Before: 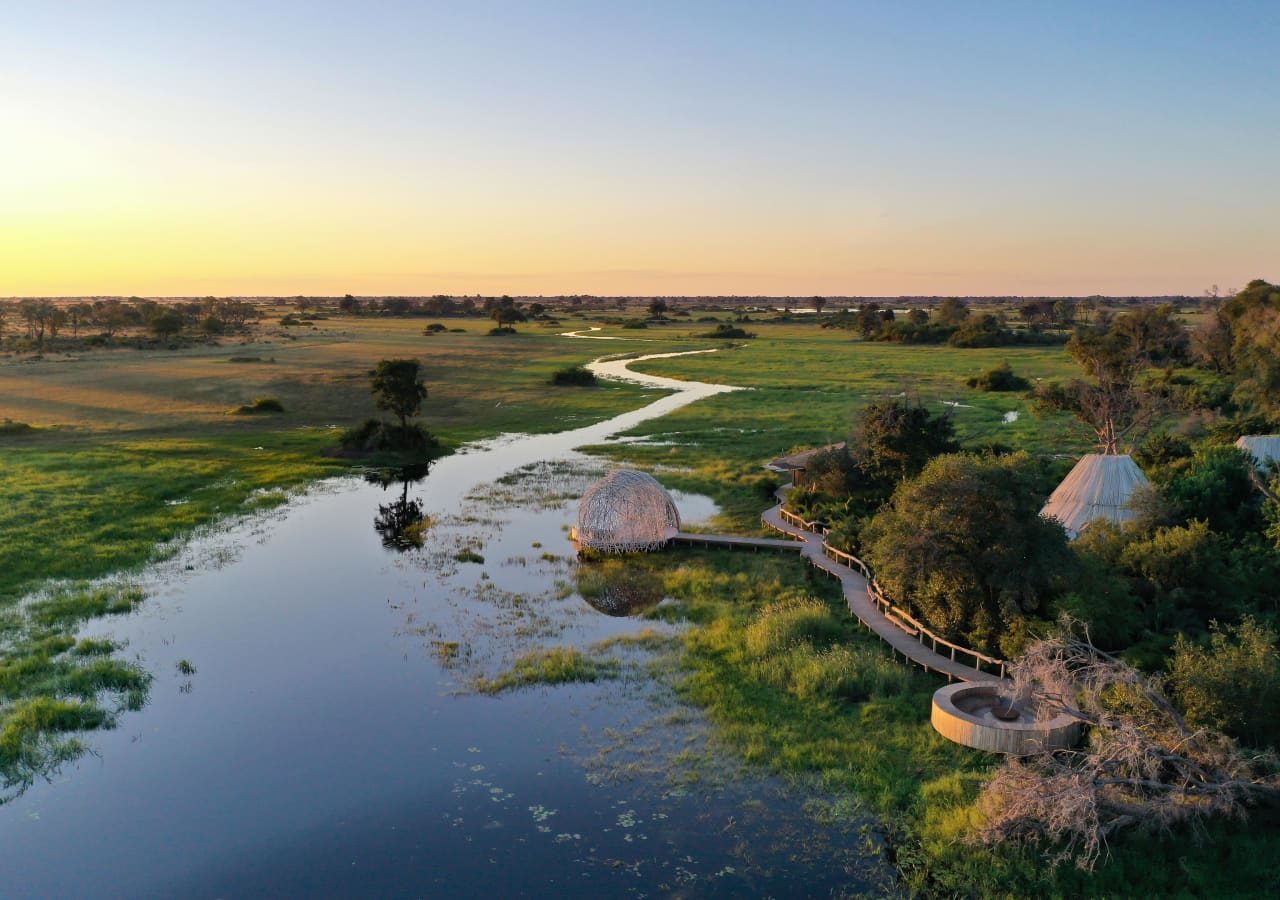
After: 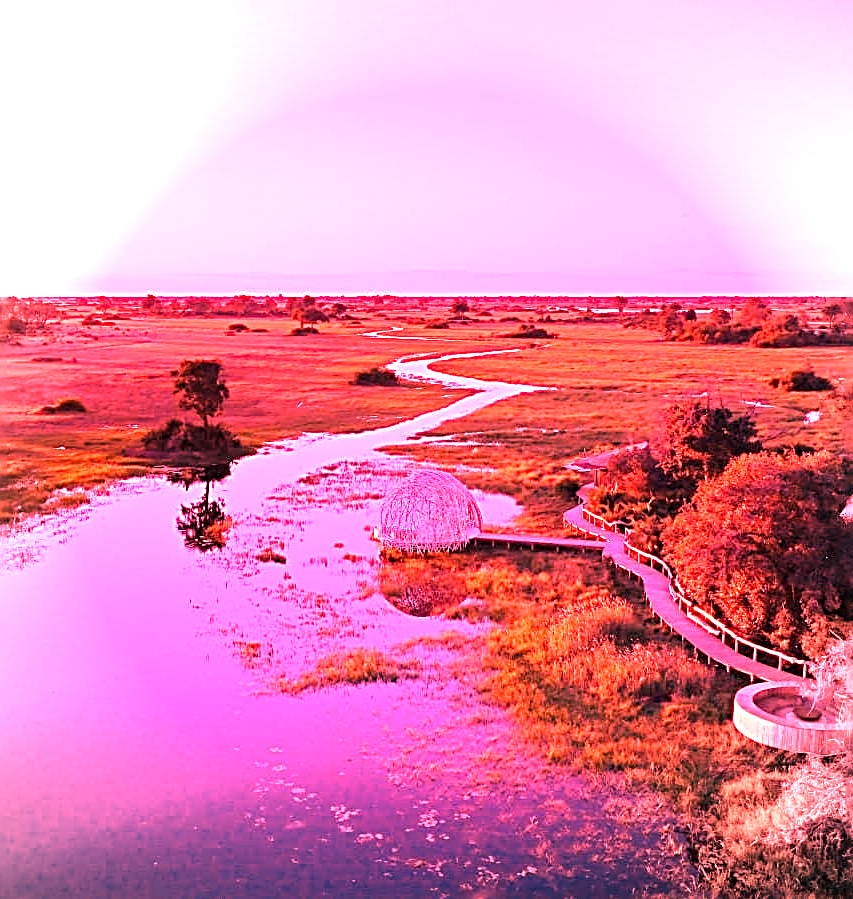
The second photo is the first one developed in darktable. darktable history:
white balance: red 4.26, blue 1.802
vignetting: fall-off radius 60.92%
crop and rotate: left 15.546%, right 17.787%
sharpen: radius 2.531, amount 0.628
